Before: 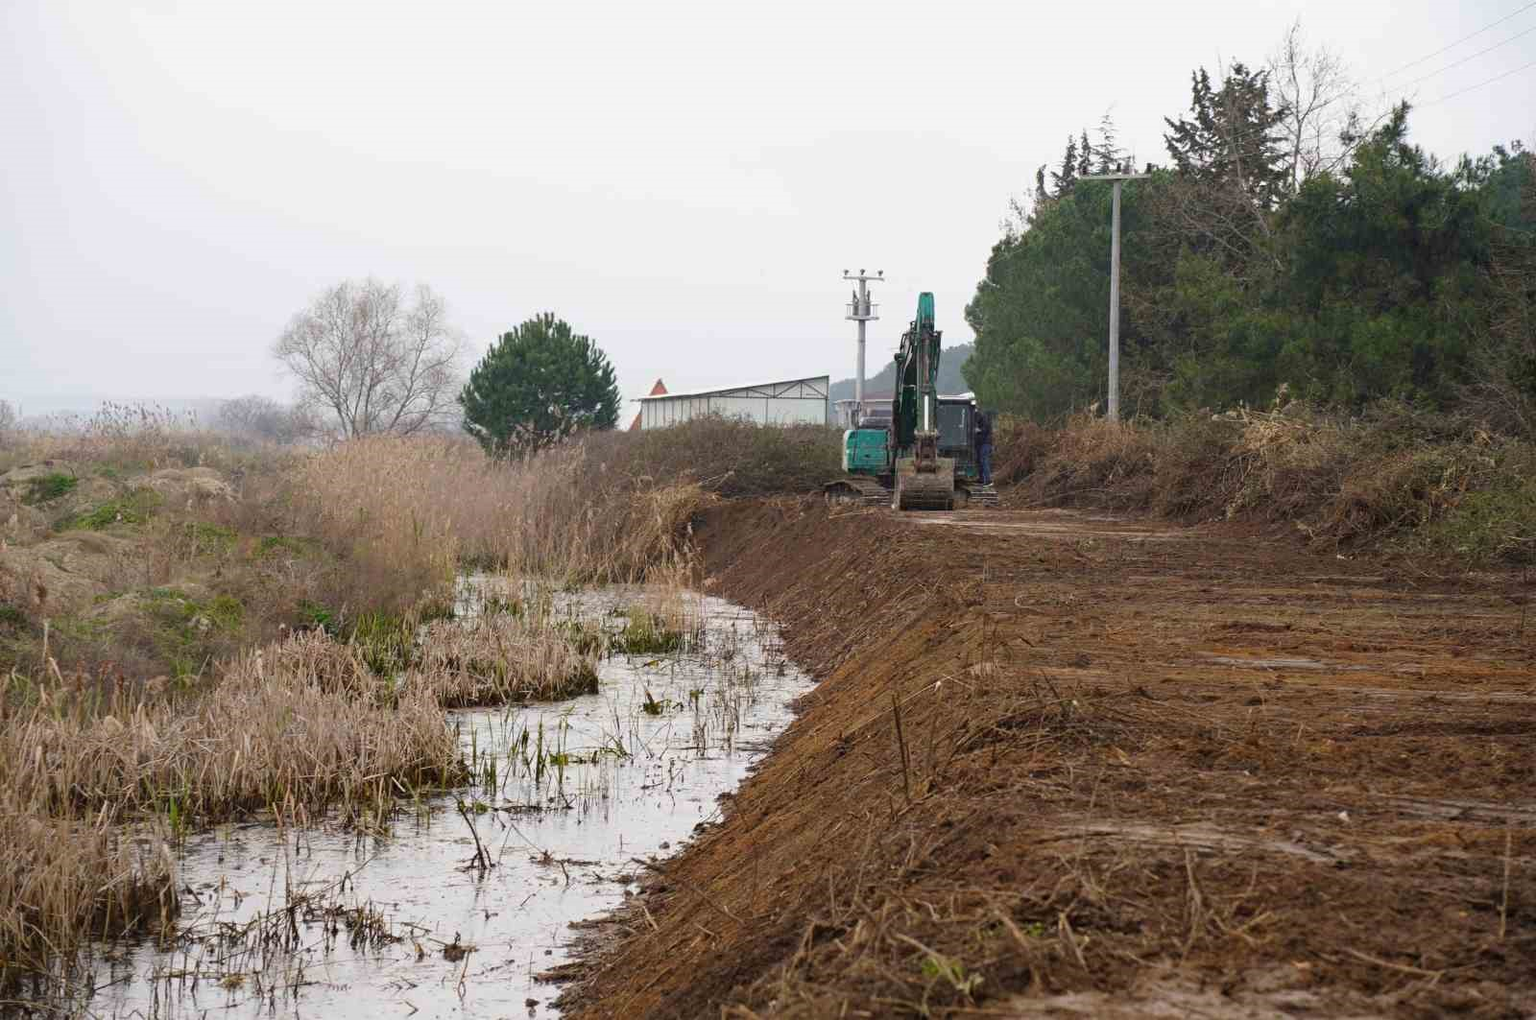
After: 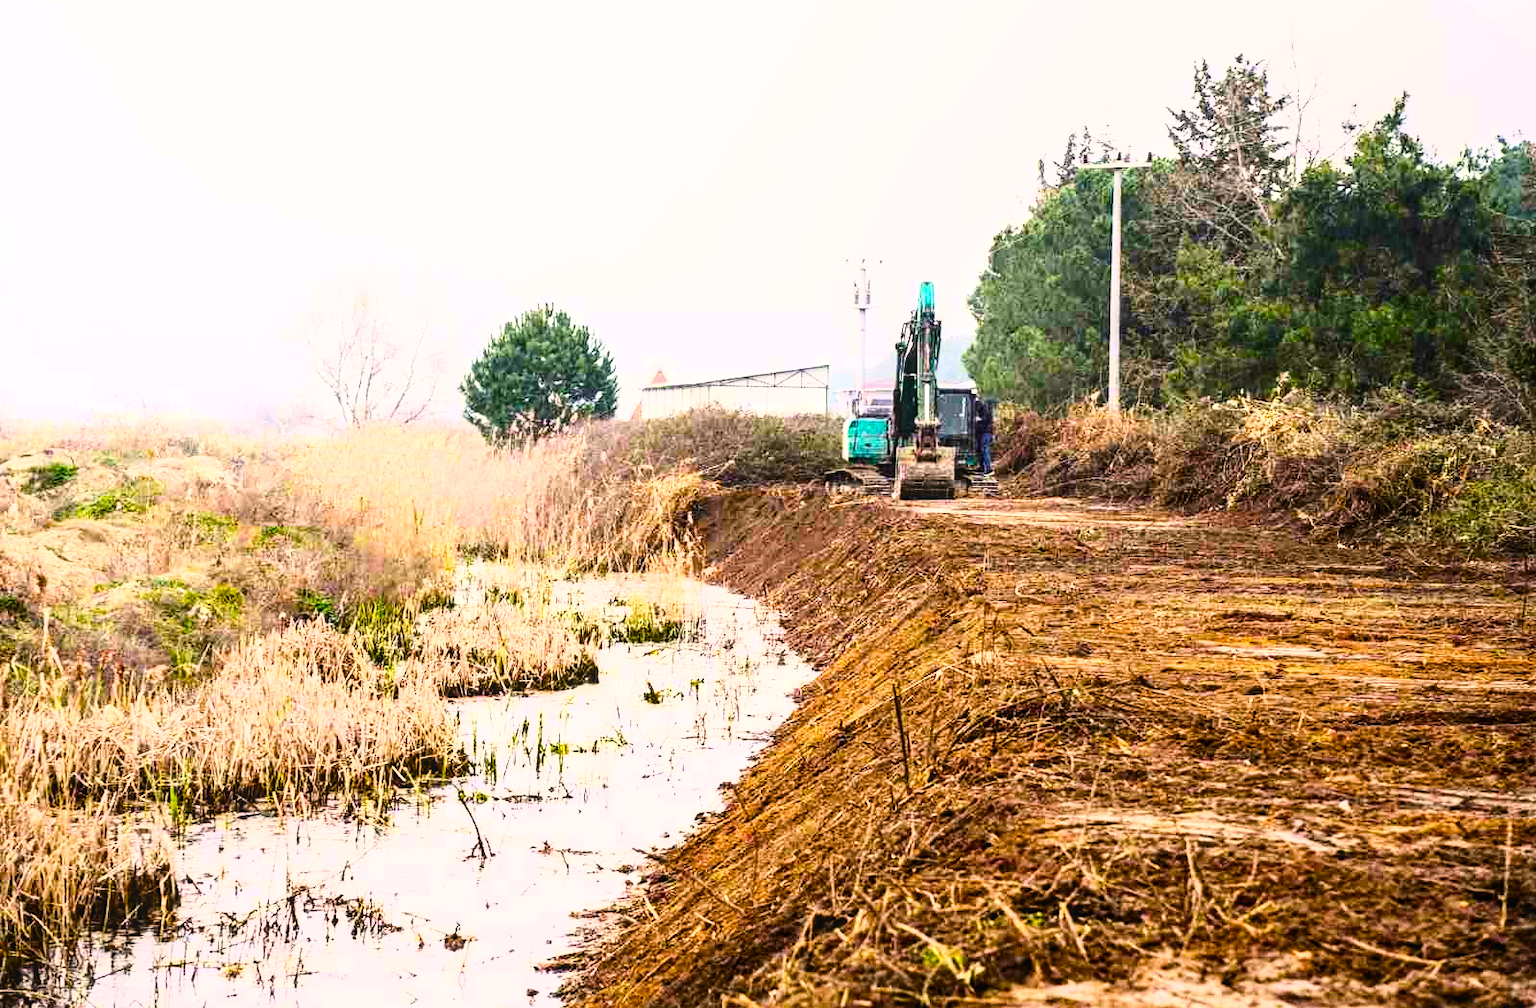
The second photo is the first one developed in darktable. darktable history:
local contrast: detail 114%
exposure: black level correction 0, exposure 0.399 EV, compensate highlight preservation false
base curve: curves: ch0 [(0, 0) (0.012, 0.01) (0.073, 0.168) (0.31, 0.711) (0.645, 0.957) (1, 1)], preserve colors average RGB
contrast brightness saturation: contrast 0.285
crop: top 1.193%, right 0.033%
color balance rgb: highlights gain › chroma 2.46%, highlights gain › hue 37.15°, linear chroma grading › shadows 10.293%, linear chroma grading › highlights 10.092%, linear chroma grading › global chroma 15.124%, linear chroma grading › mid-tones 14.934%, perceptual saturation grading › global saturation 20%, perceptual saturation grading › highlights -49.382%, perceptual saturation grading › shadows 25.449%, perceptual brilliance grading › global brilliance 14.177%, perceptual brilliance grading › shadows -34.769%, global vibrance 20%
tone equalizer: on, module defaults
levels: levels [0.016, 0.5, 0.996]
